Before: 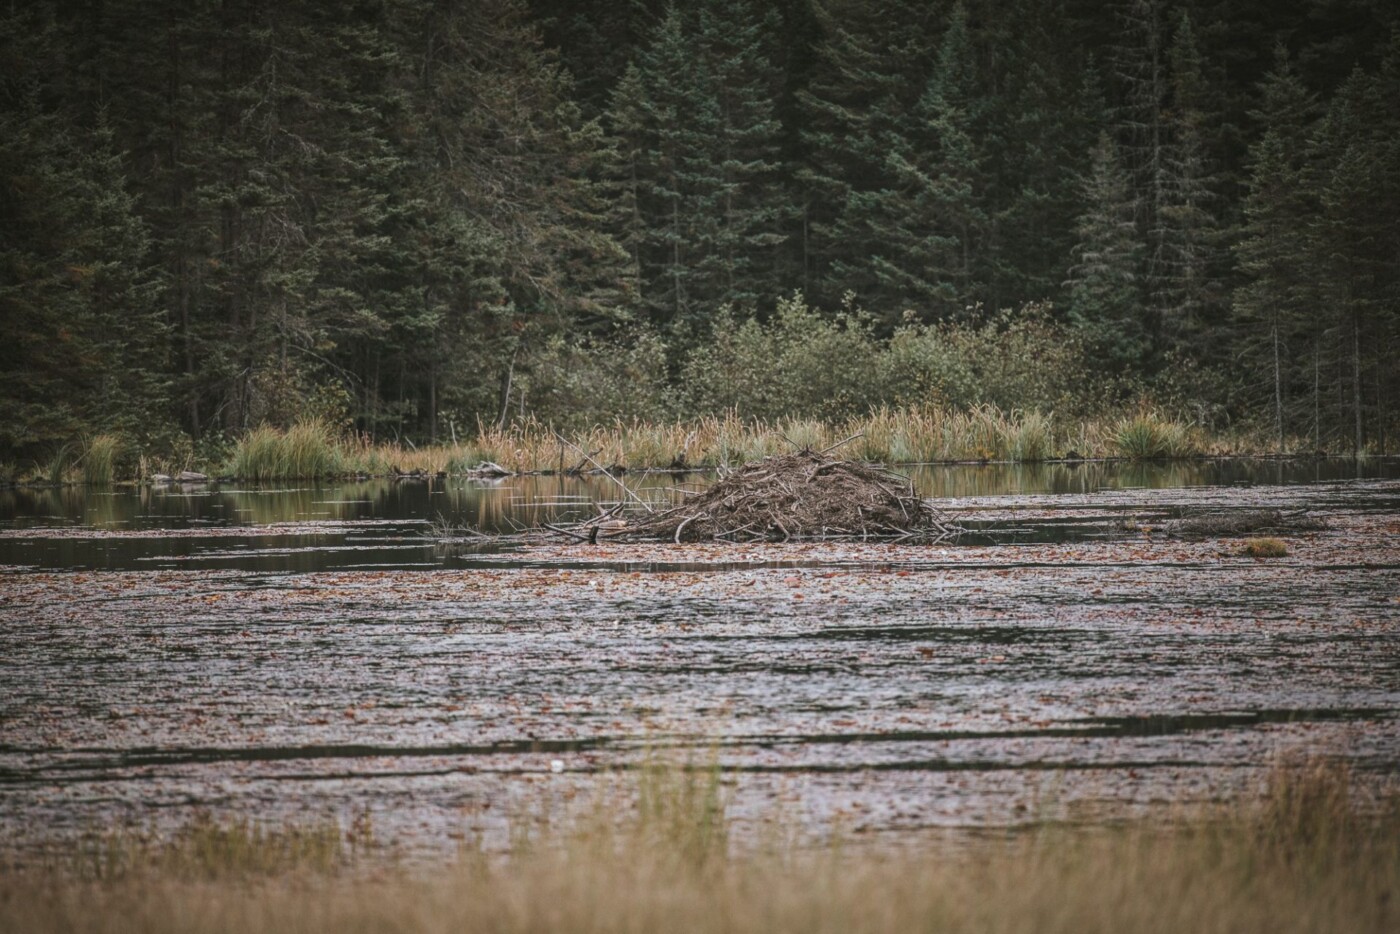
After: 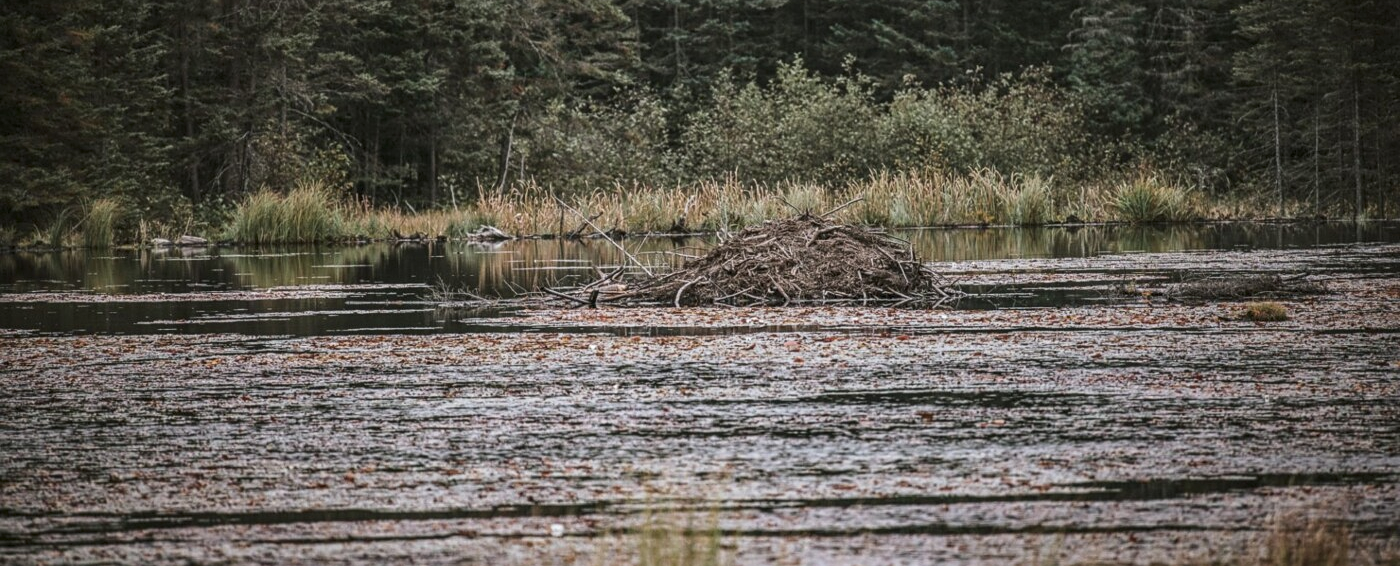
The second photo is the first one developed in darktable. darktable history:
exposure: exposure -0.207 EV, compensate highlight preservation false
sharpen: amount 0.216
local contrast: detail 130%
crop and rotate: top 25.336%, bottom 14.008%
contrast brightness saturation: contrast 0.1, brightness 0.018, saturation 0.024
